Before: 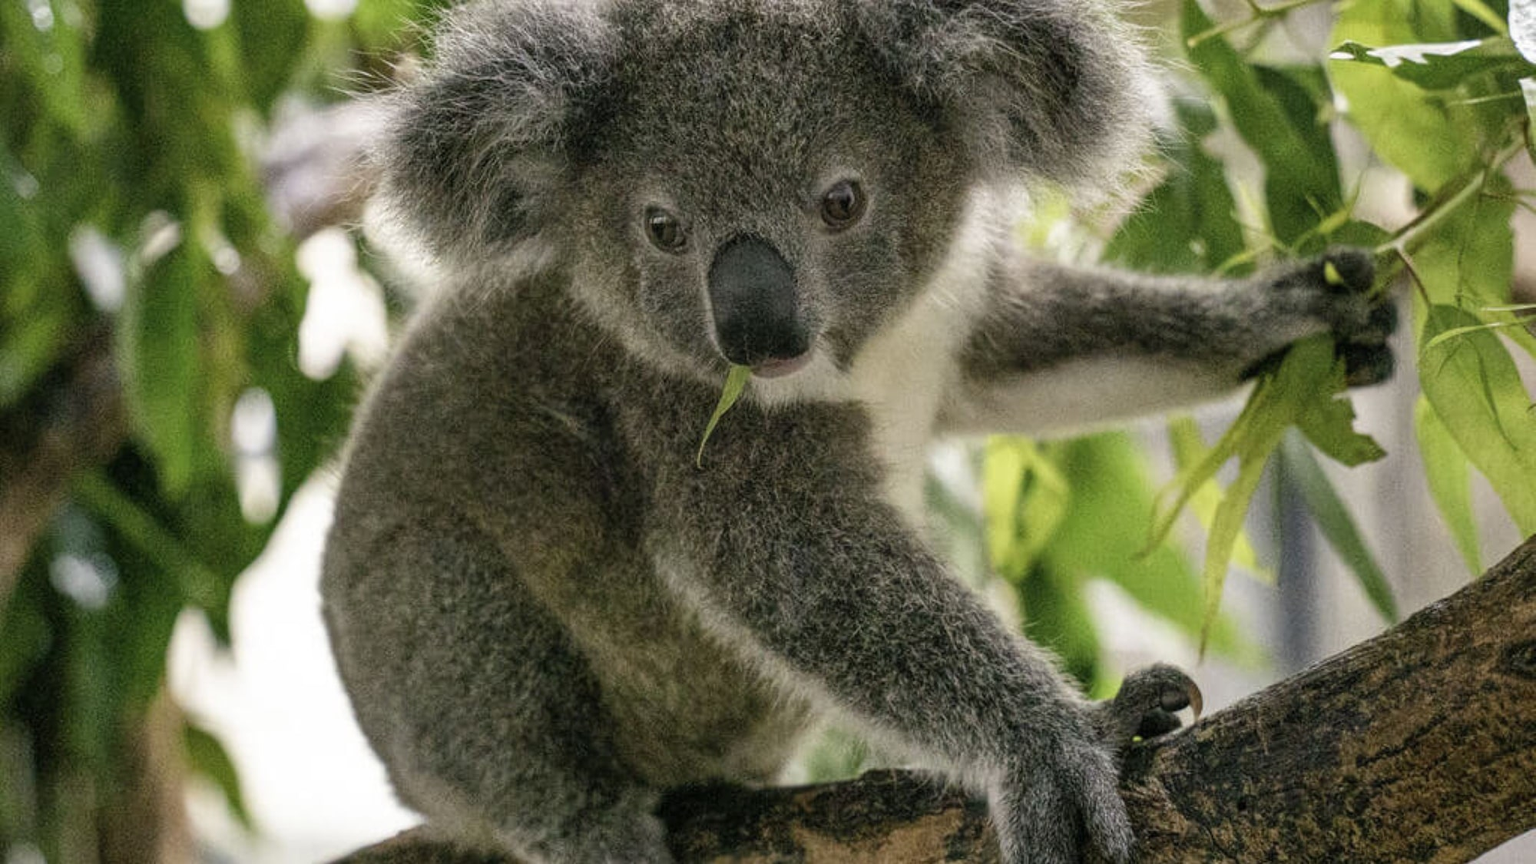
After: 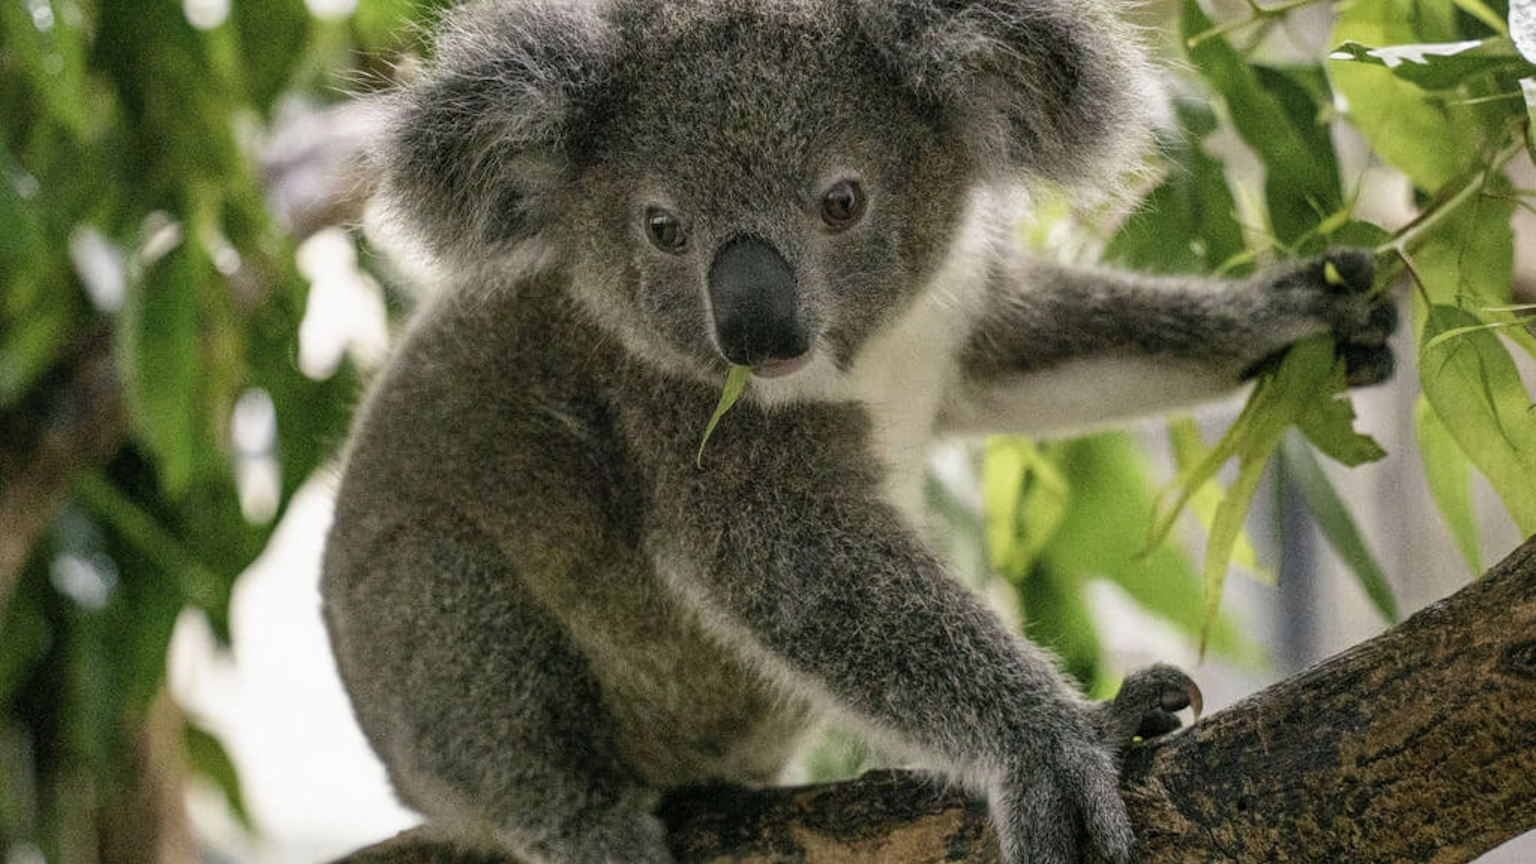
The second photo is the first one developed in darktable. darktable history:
exposure: exposure -0.051 EV, compensate exposure bias true, compensate highlight preservation false
